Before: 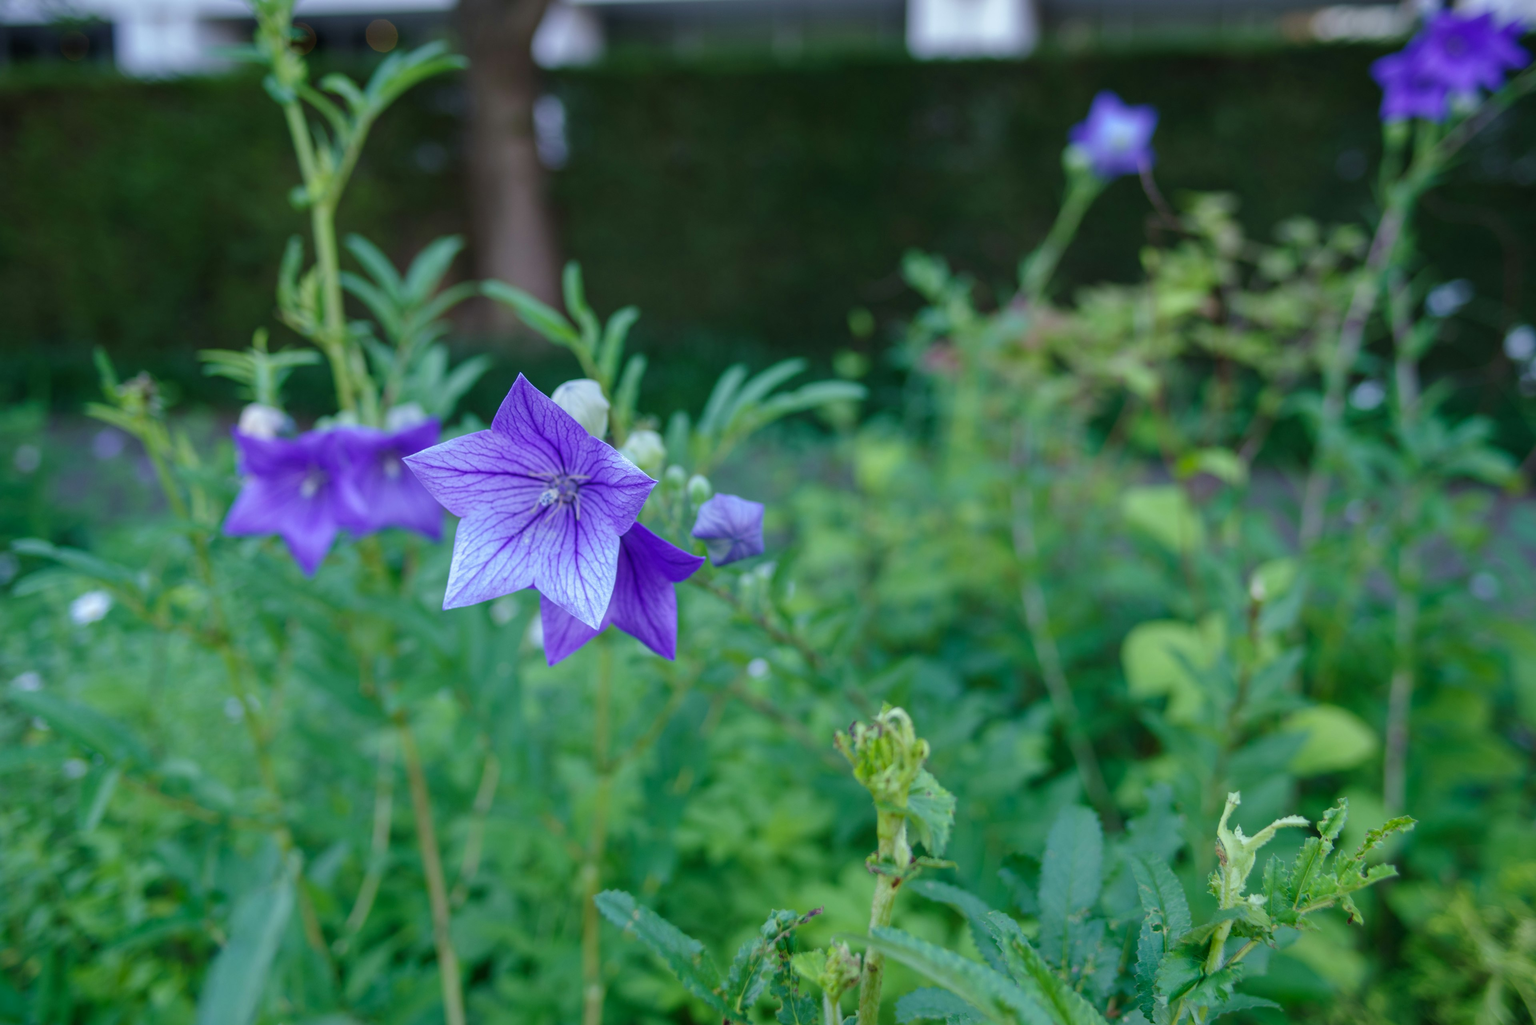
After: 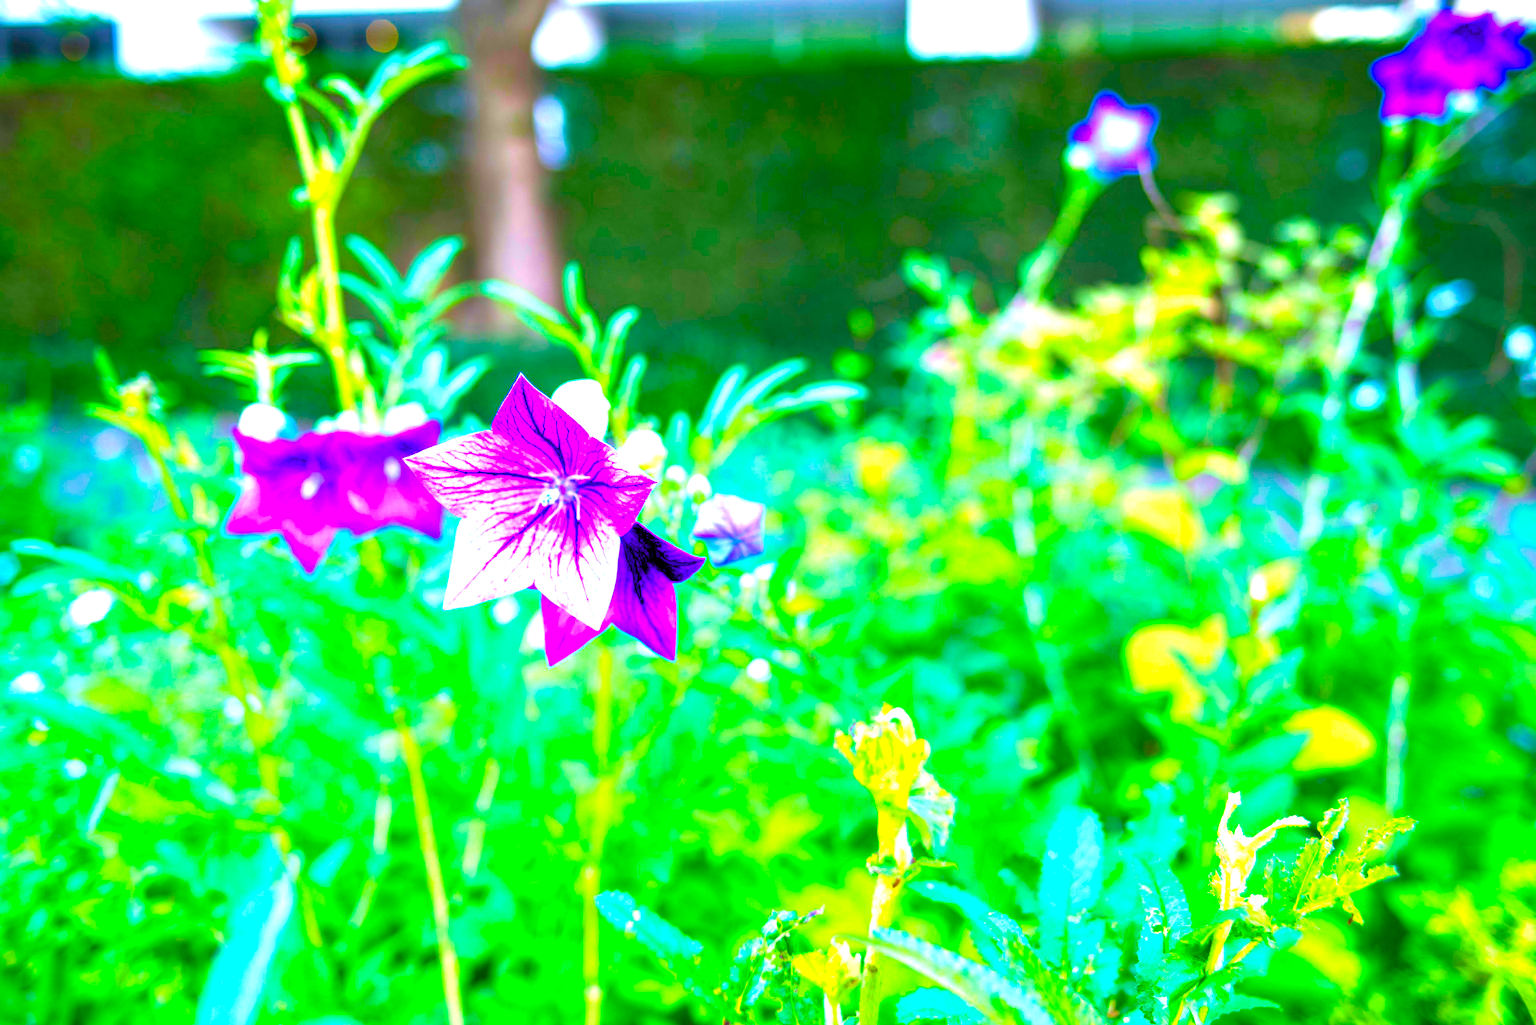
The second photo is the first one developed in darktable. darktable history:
exposure: black level correction 0, exposure 1.611 EV, compensate highlight preservation false
velvia: on, module defaults
color balance rgb: linear chroma grading › global chroma 49.694%, perceptual saturation grading › global saturation 30.369%, perceptual brilliance grading › global brilliance 29.211%, contrast -9.727%
